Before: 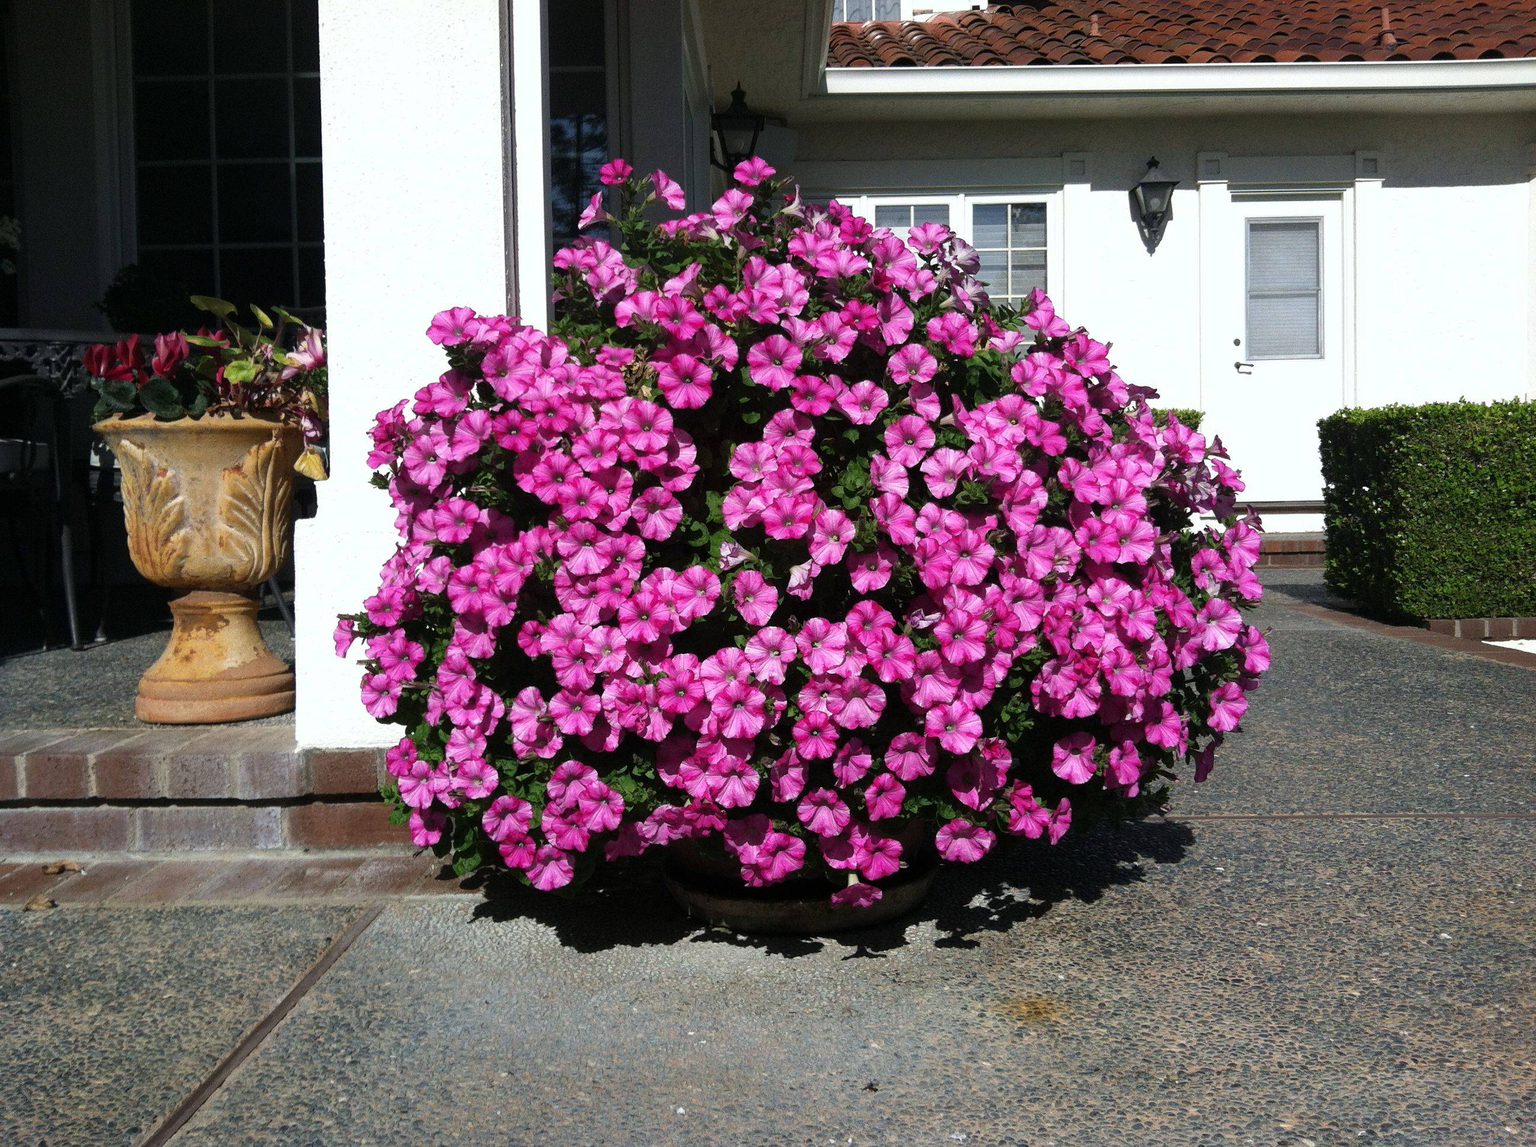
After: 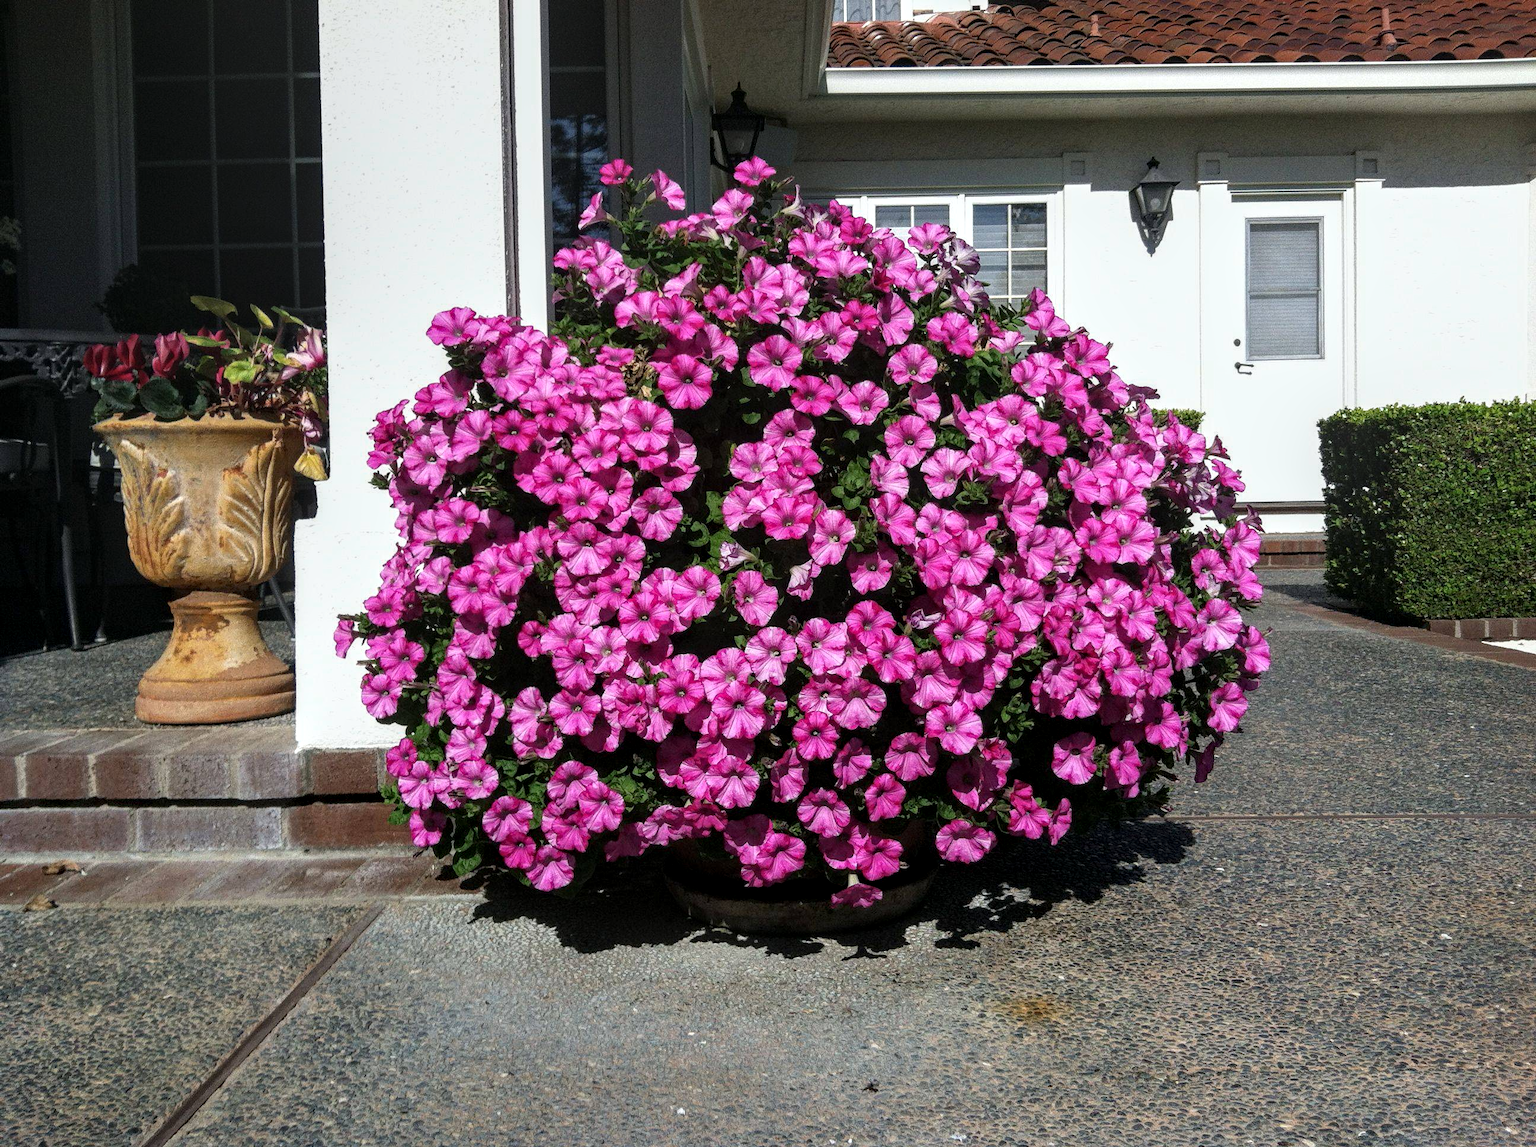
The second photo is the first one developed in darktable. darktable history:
contrast equalizer: octaves 7, y [[0.5, 0.502, 0.506, 0.511, 0.52, 0.537], [0.5 ×6], [0.505, 0.509, 0.518, 0.534, 0.553, 0.561], [0 ×6], [0 ×6]]
local contrast: on, module defaults
